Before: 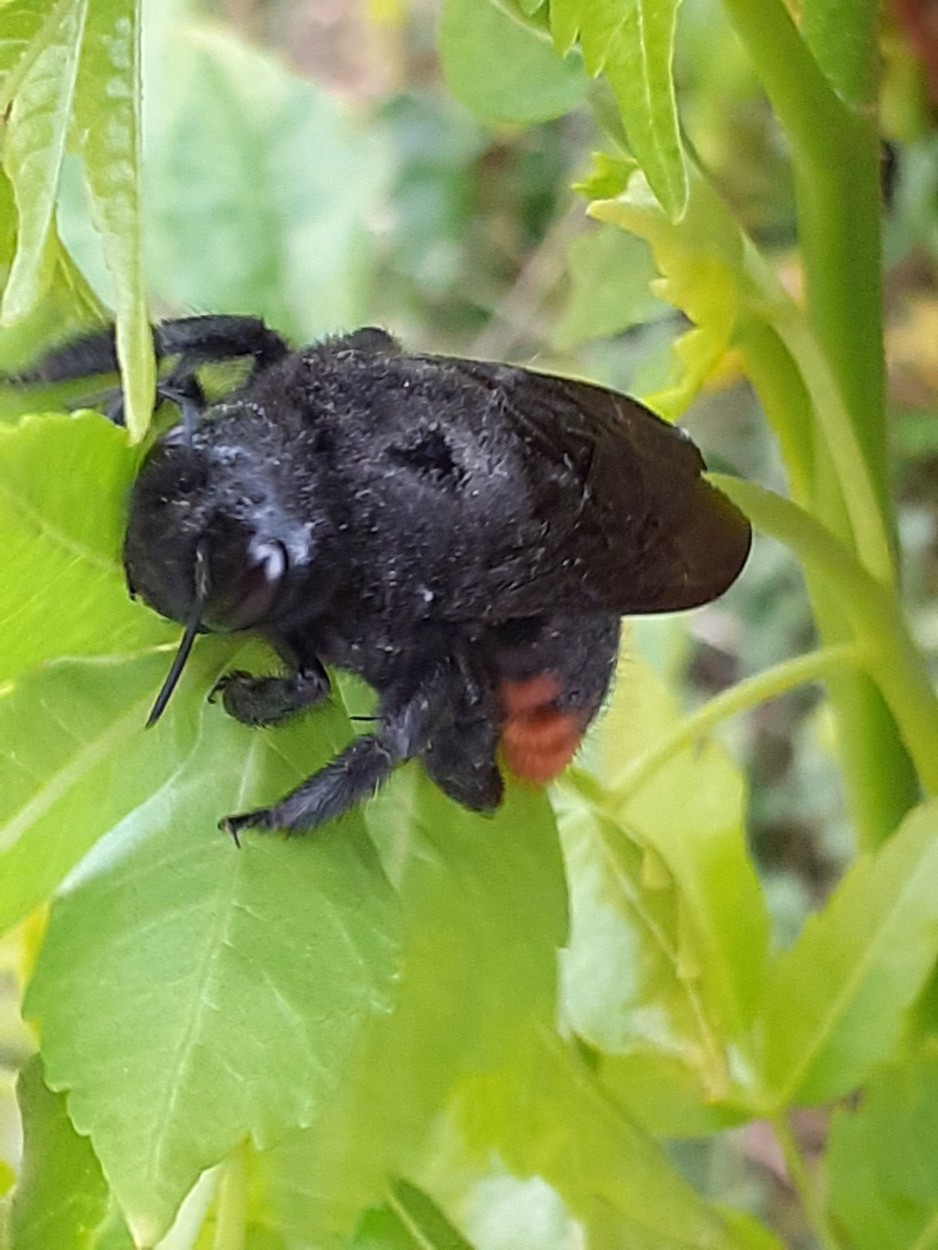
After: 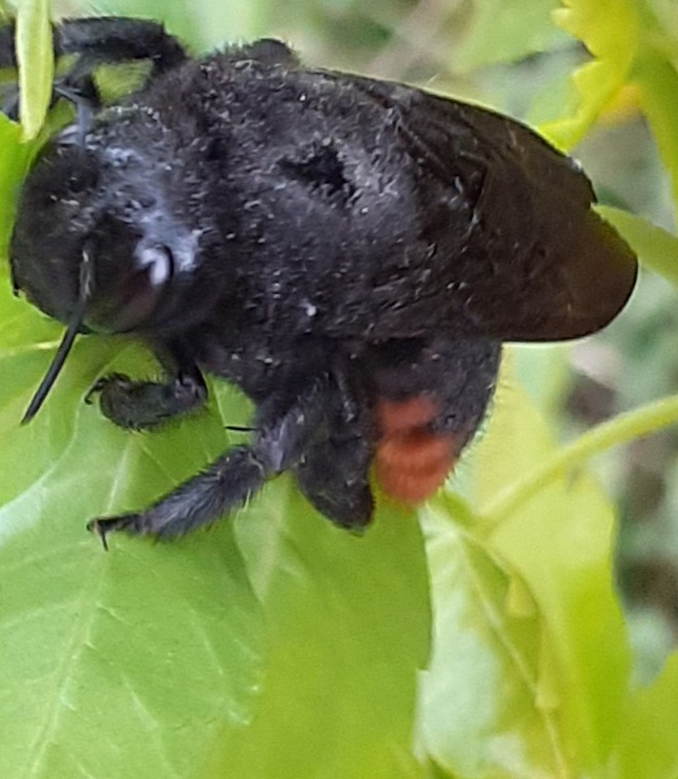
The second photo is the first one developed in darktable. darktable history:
crop and rotate: angle -3.59°, left 9.735%, top 20.494%, right 12.003%, bottom 12.103%
